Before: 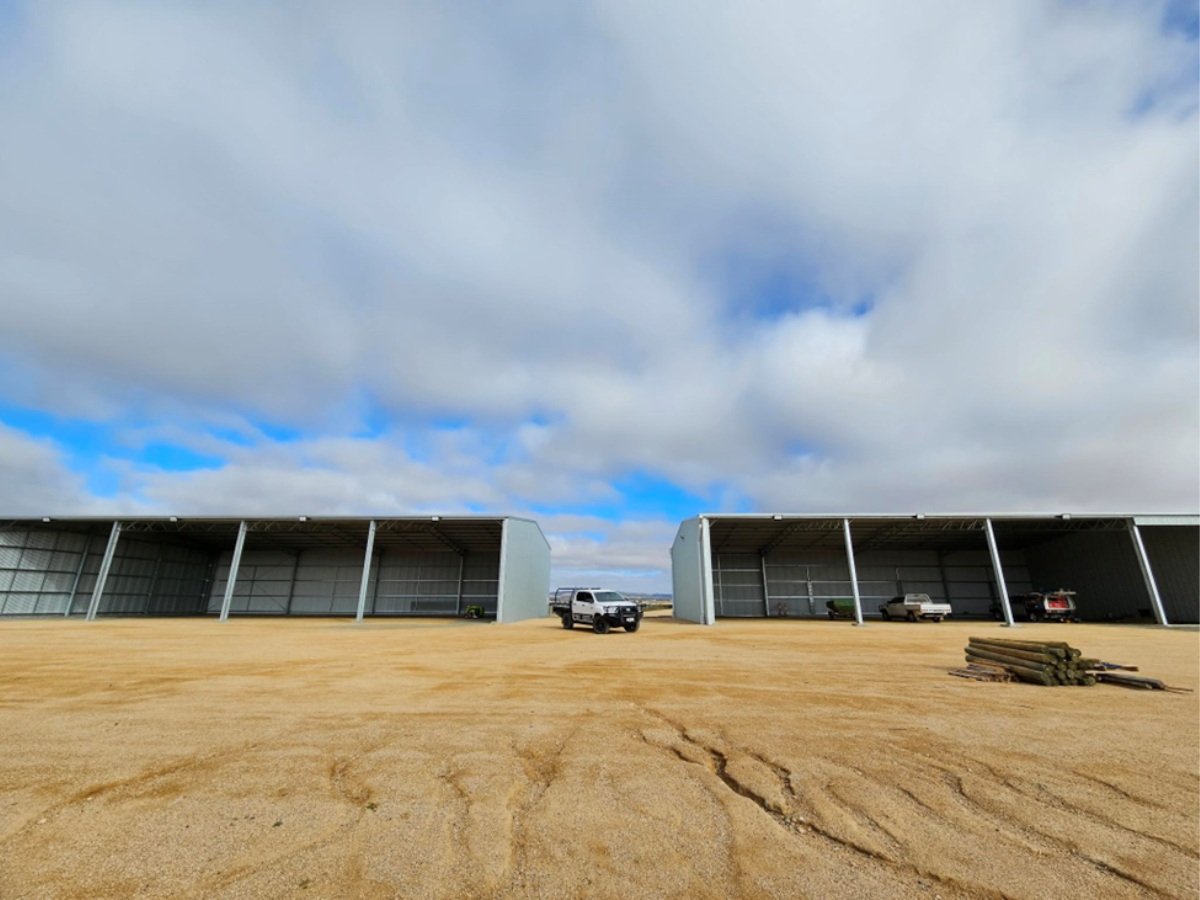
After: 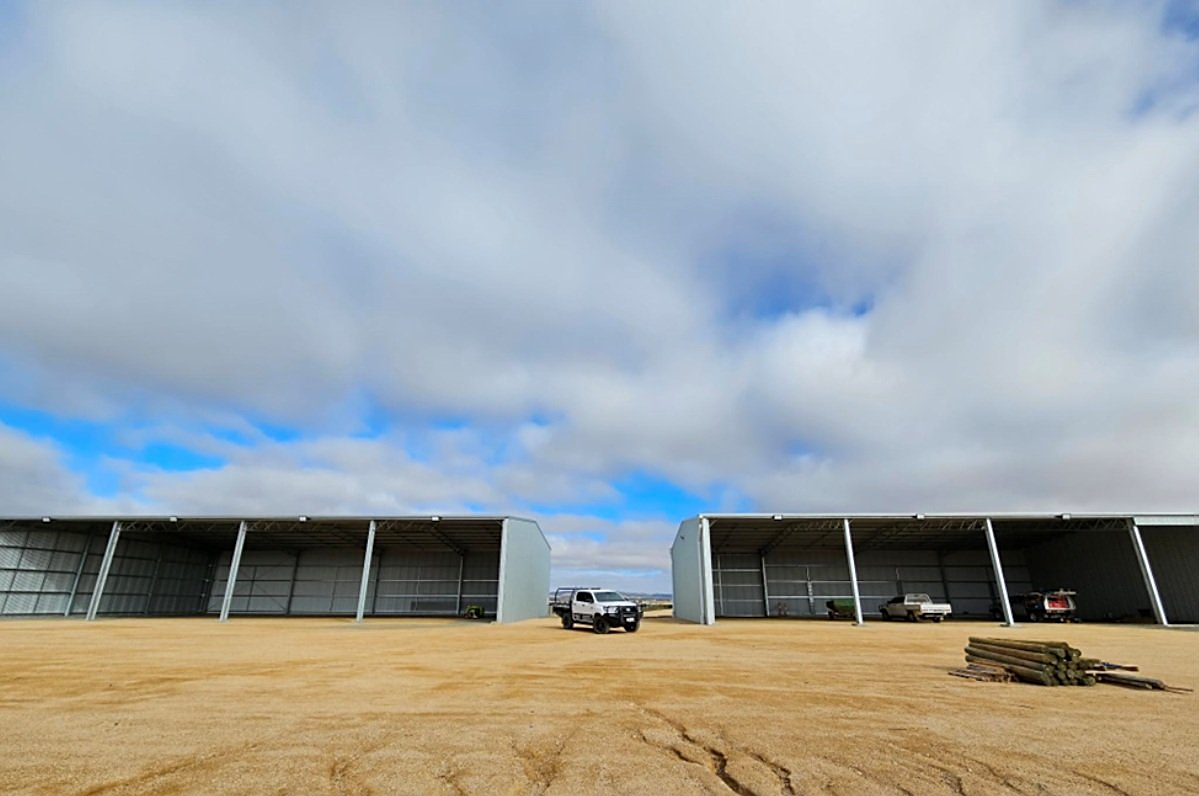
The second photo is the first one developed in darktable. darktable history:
crop and rotate: top 0%, bottom 11.524%
sharpen: on, module defaults
